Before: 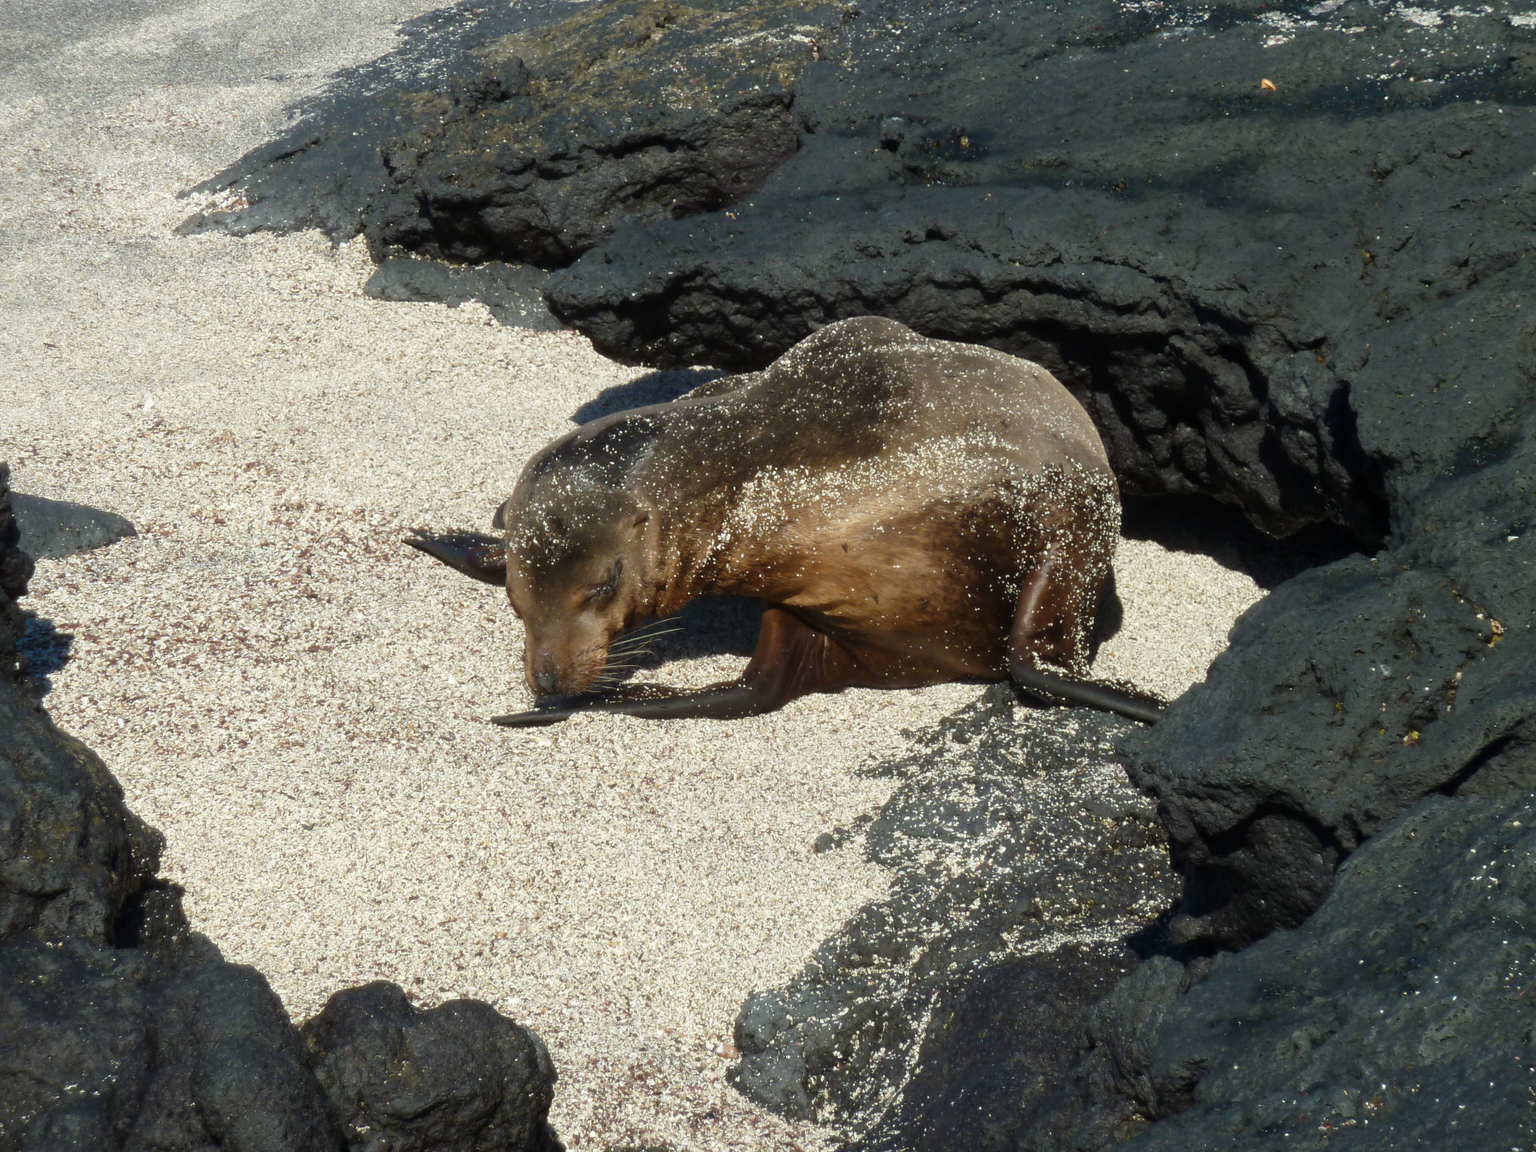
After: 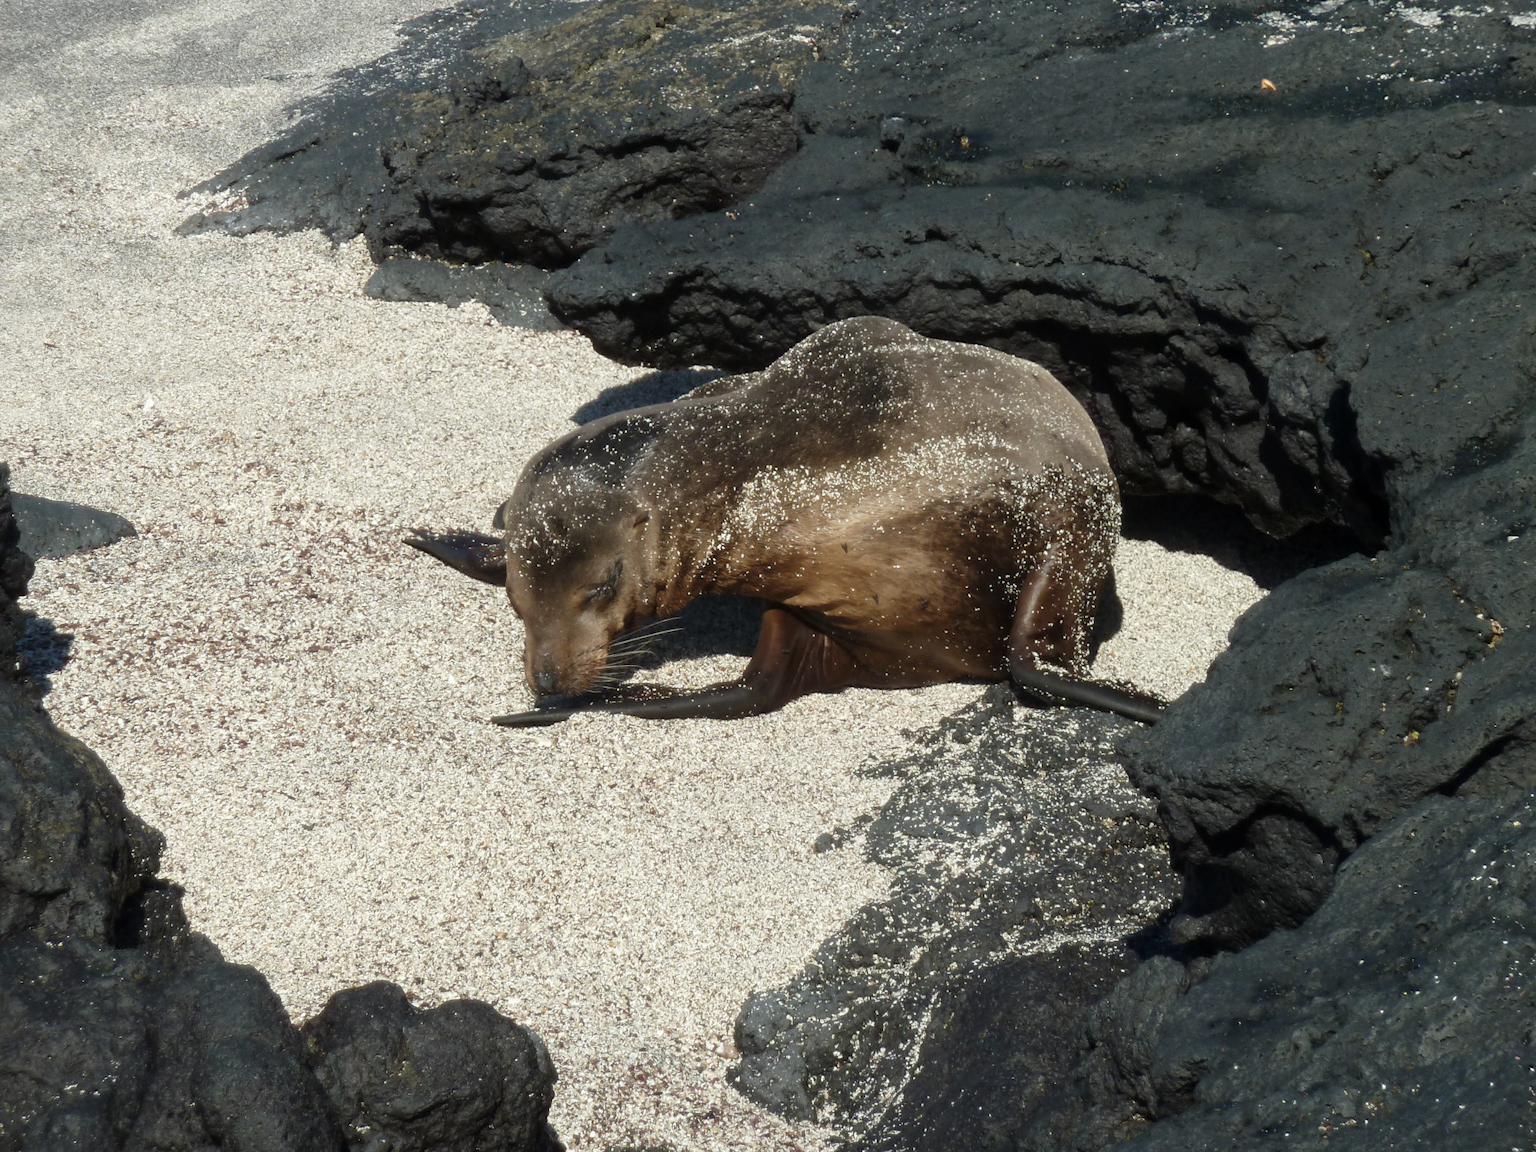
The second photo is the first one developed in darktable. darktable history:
color correction: highlights b* -0.03, saturation 0.821
local contrast: mode bilateral grid, contrast 9, coarseness 24, detail 111%, midtone range 0.2
